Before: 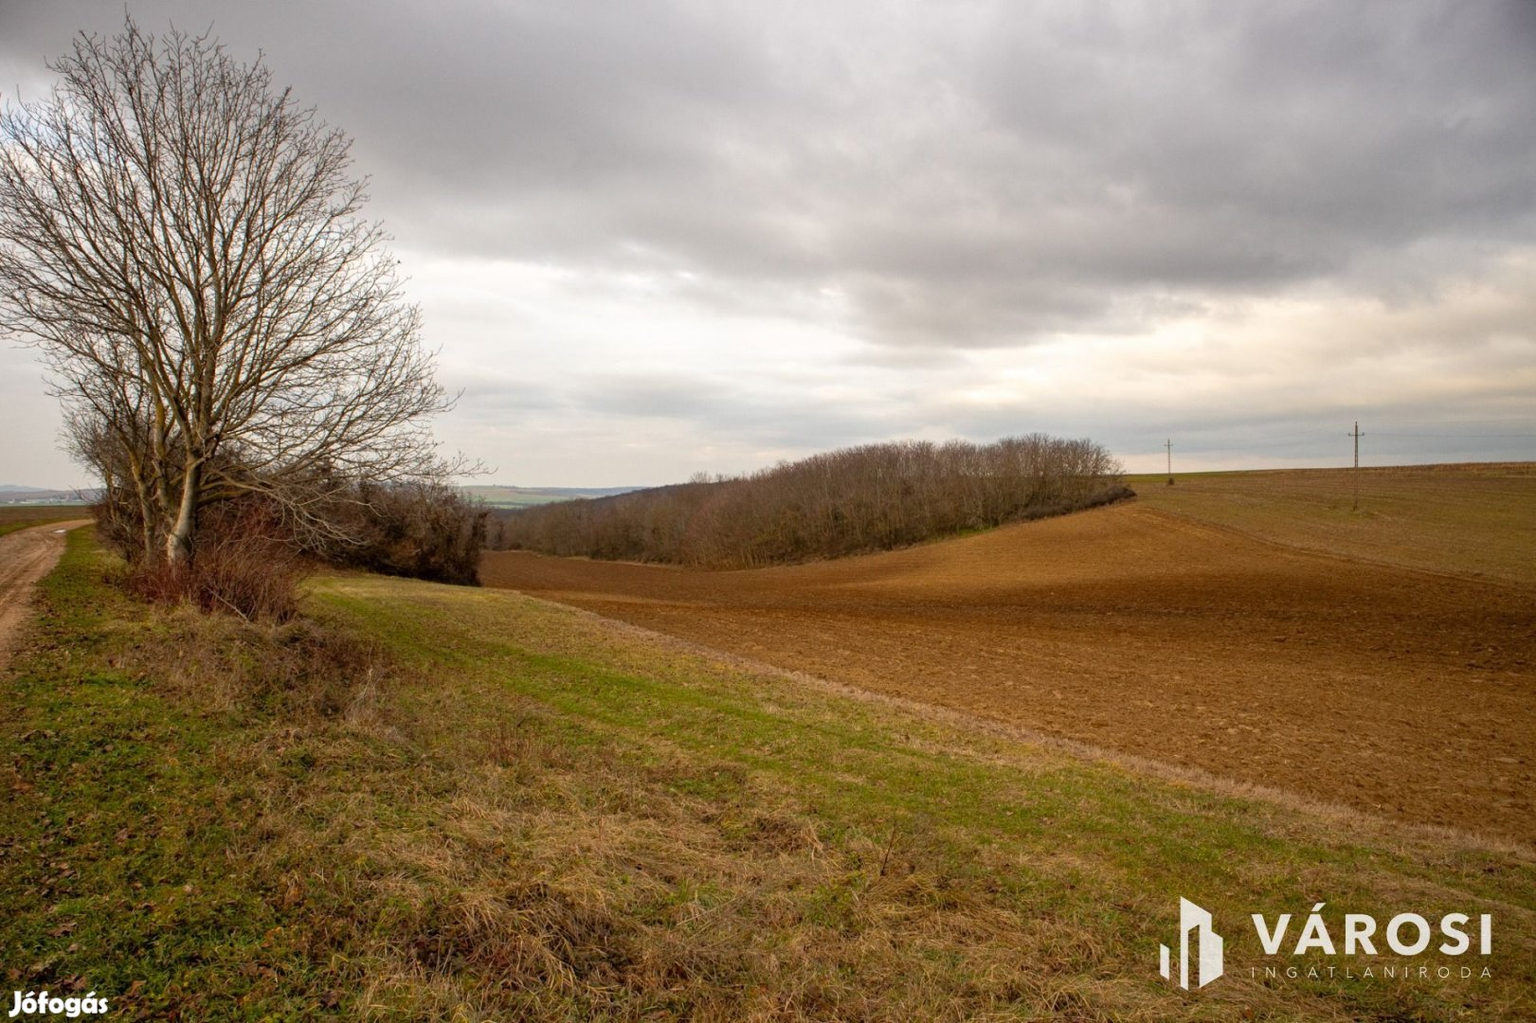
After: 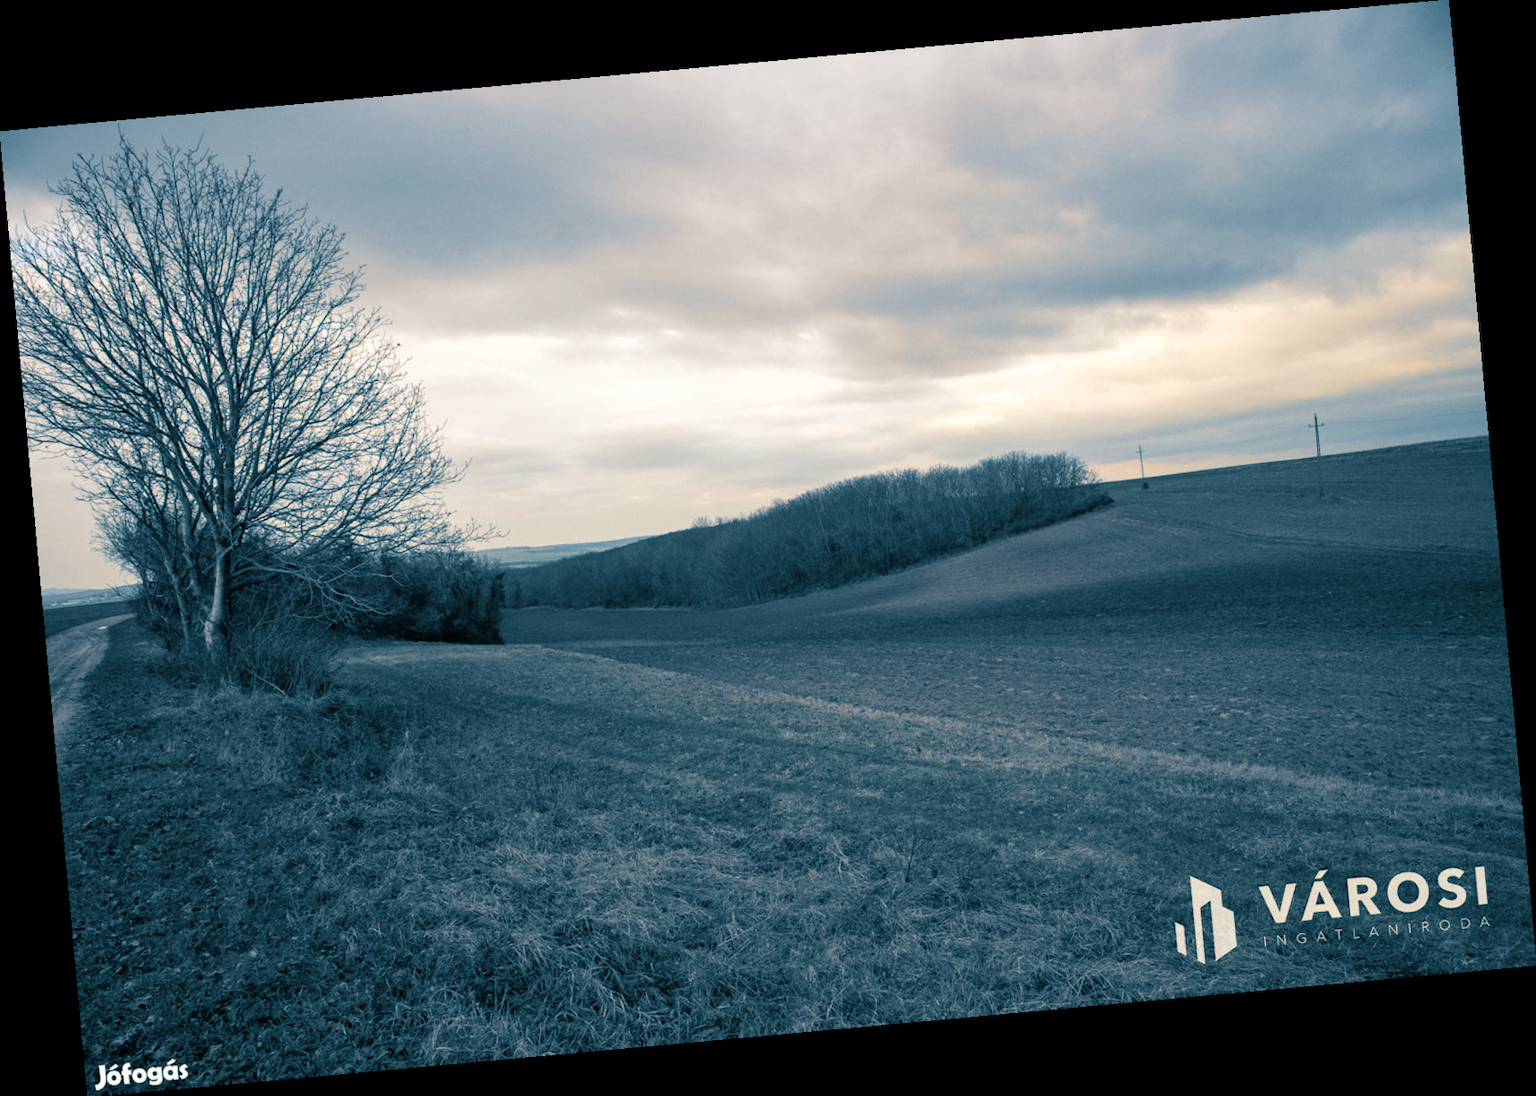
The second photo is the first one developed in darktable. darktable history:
split-toning: shadows › hue 212.4°, balance -70
white balance: red 1.009, blue 0.985
rotate and perspective: rotation -5.2°, automatic cropping off
